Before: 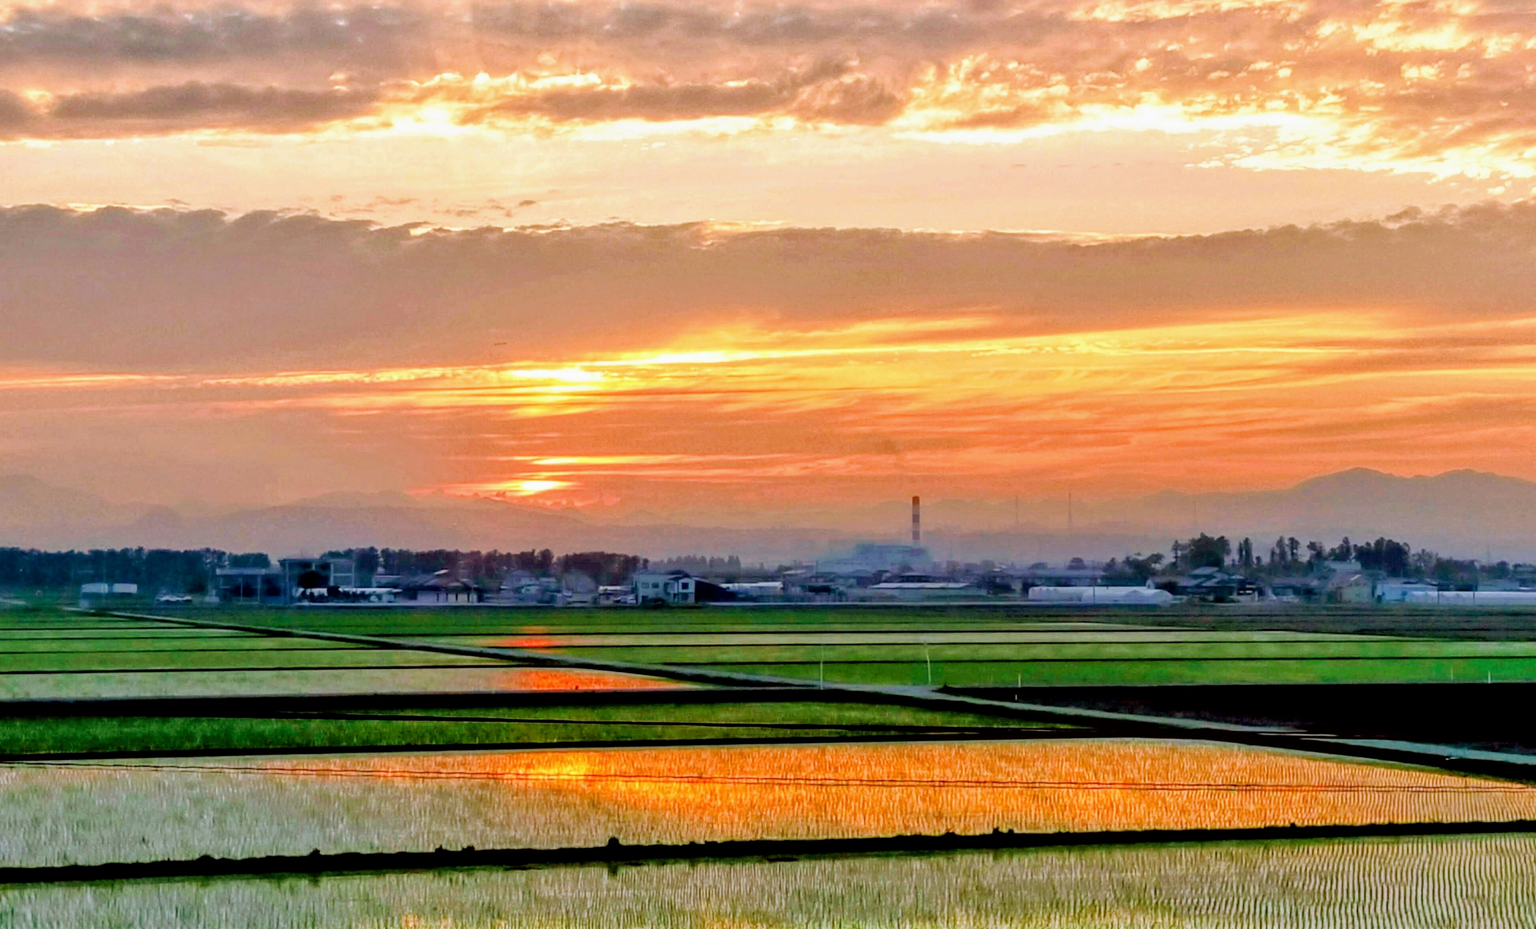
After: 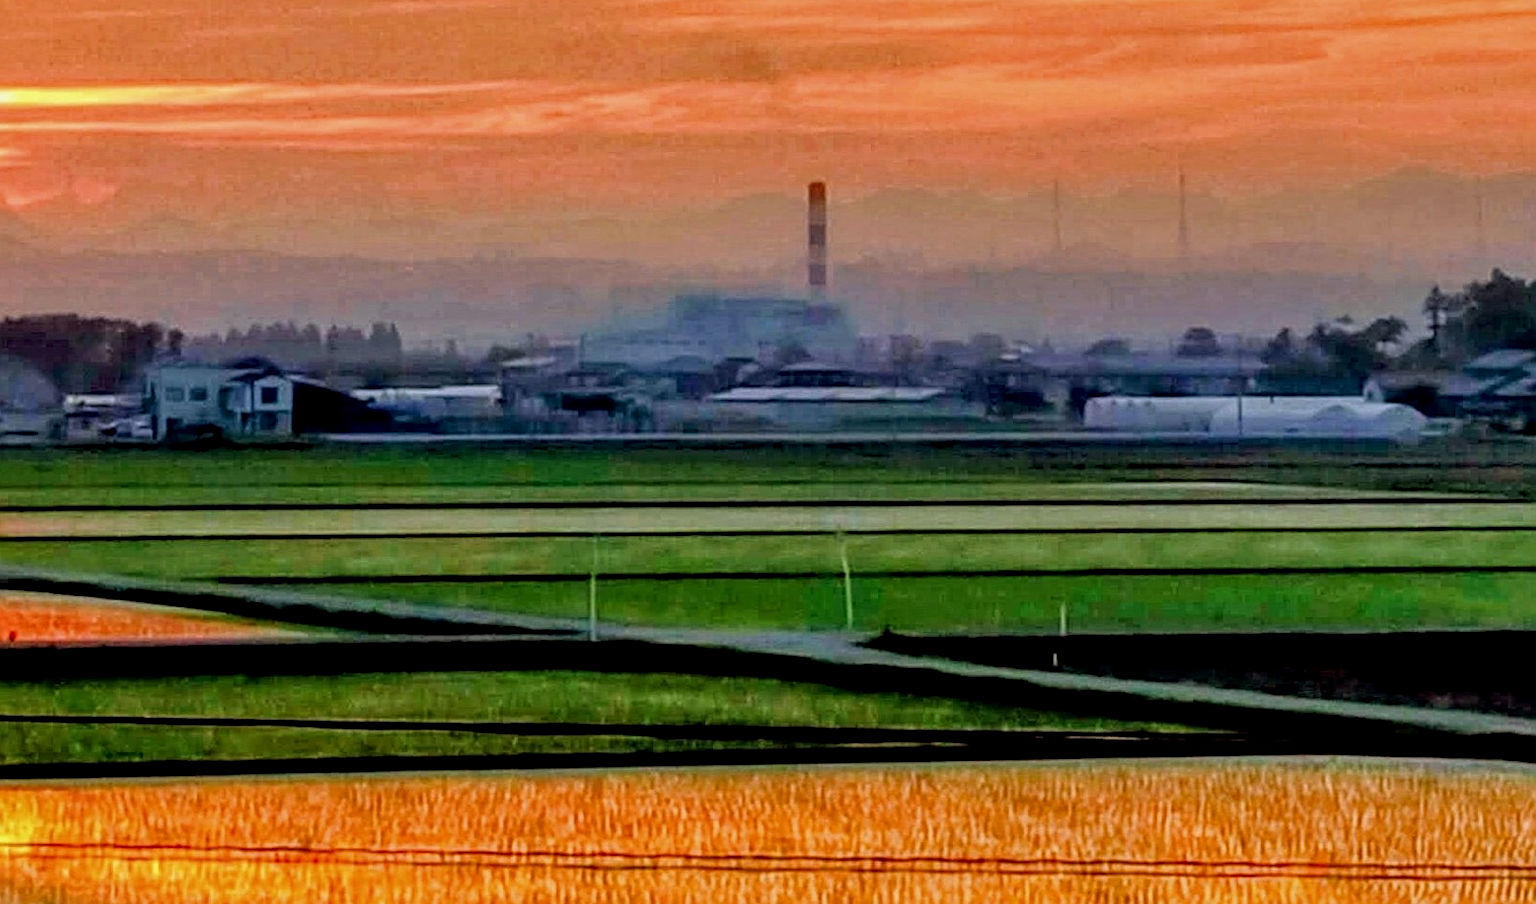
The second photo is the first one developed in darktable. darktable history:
local contrast: on, module defaults
sharpen: on, module defaults
crop: left 37.221%, top 45.169%, right 20.63%, bottom 13.777%
exposure: exposure -0.242 EV, compensate highlight preservation false
